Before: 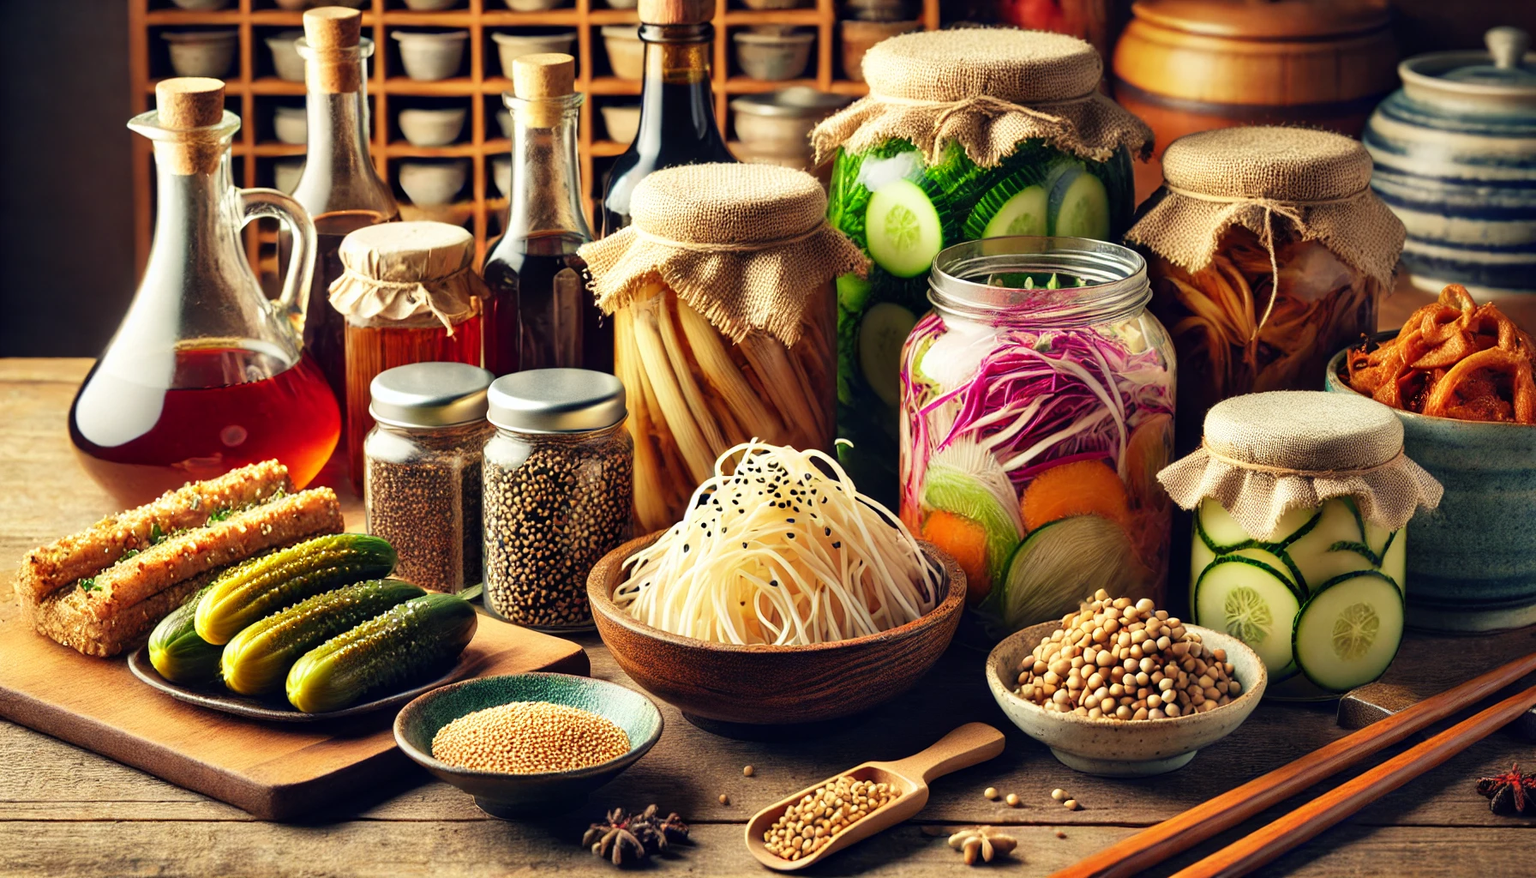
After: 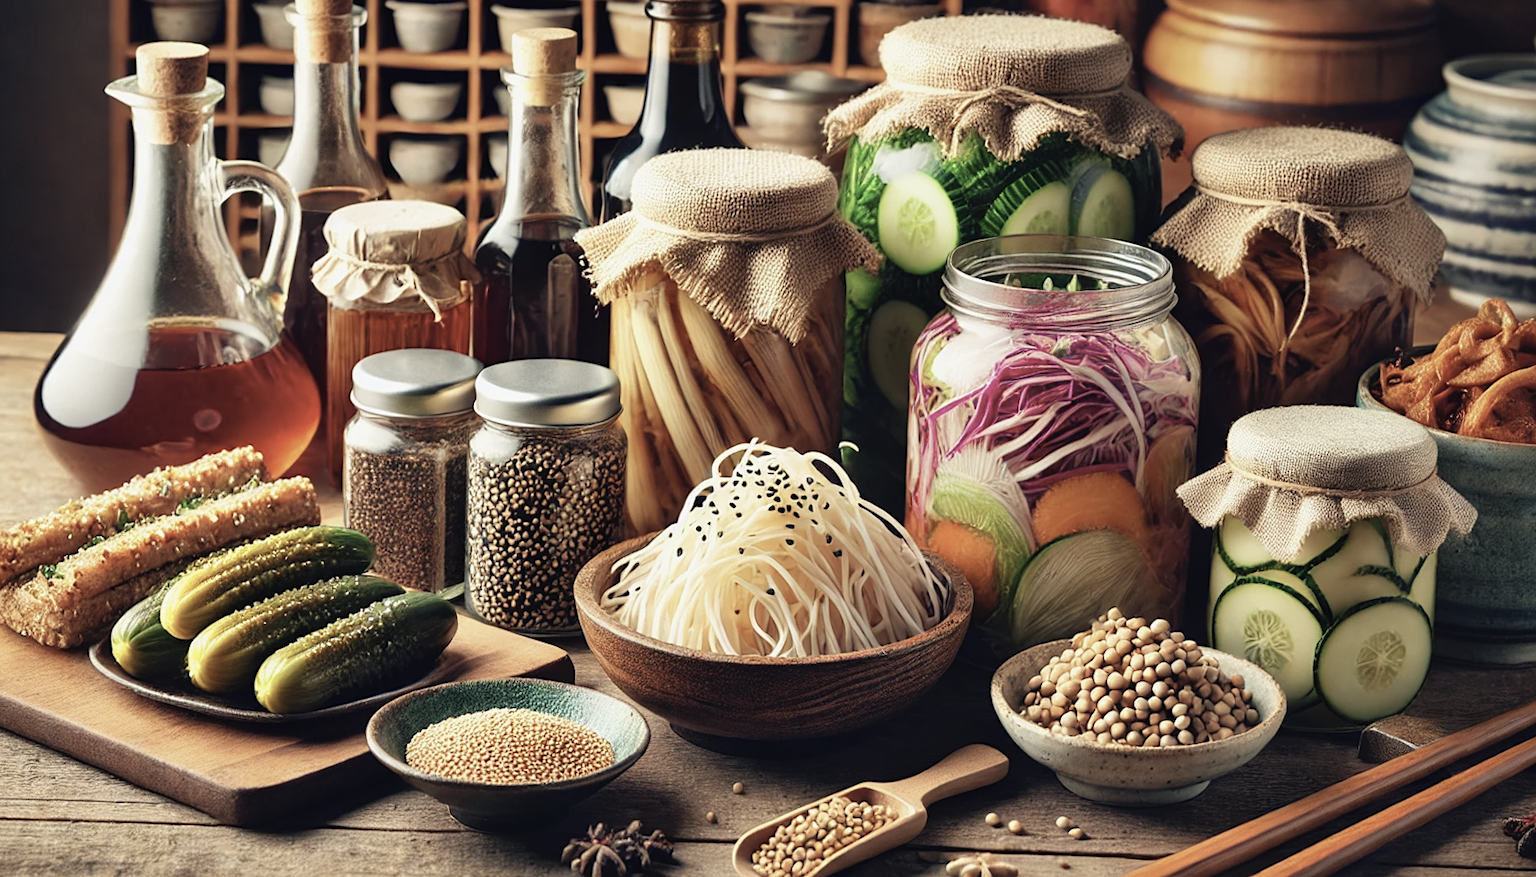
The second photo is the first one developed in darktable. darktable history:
crop and rotate: angle -1.69°
contrast brightness saturation: contrast -0.05, saturation -0.41
sharpen: amount 0.2
